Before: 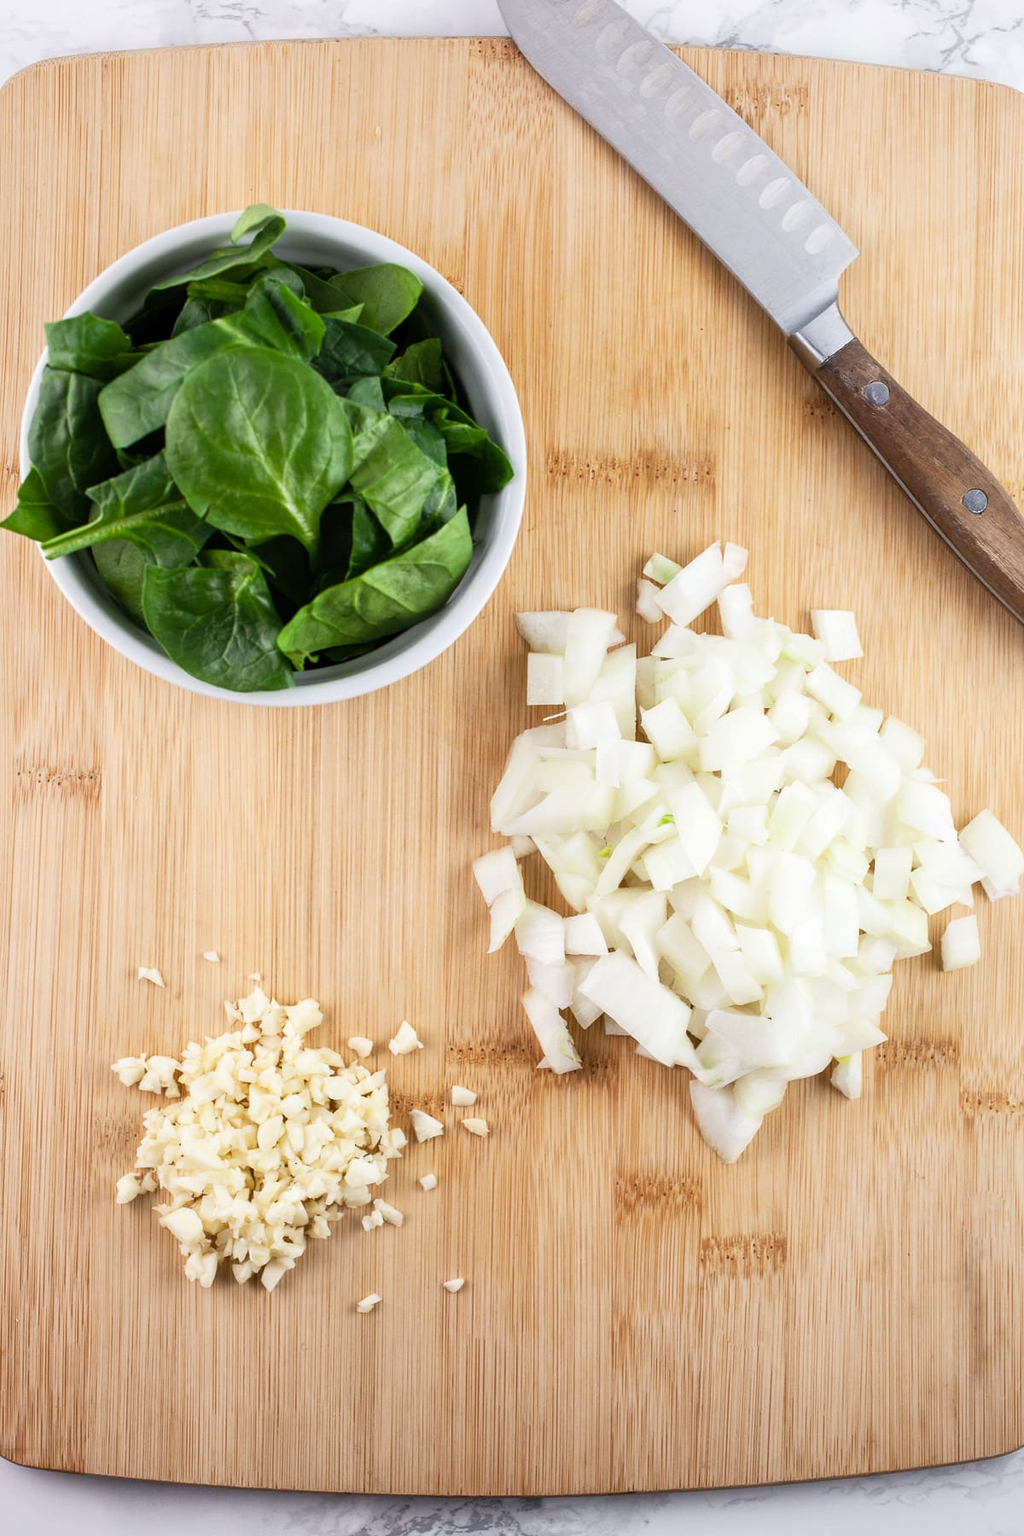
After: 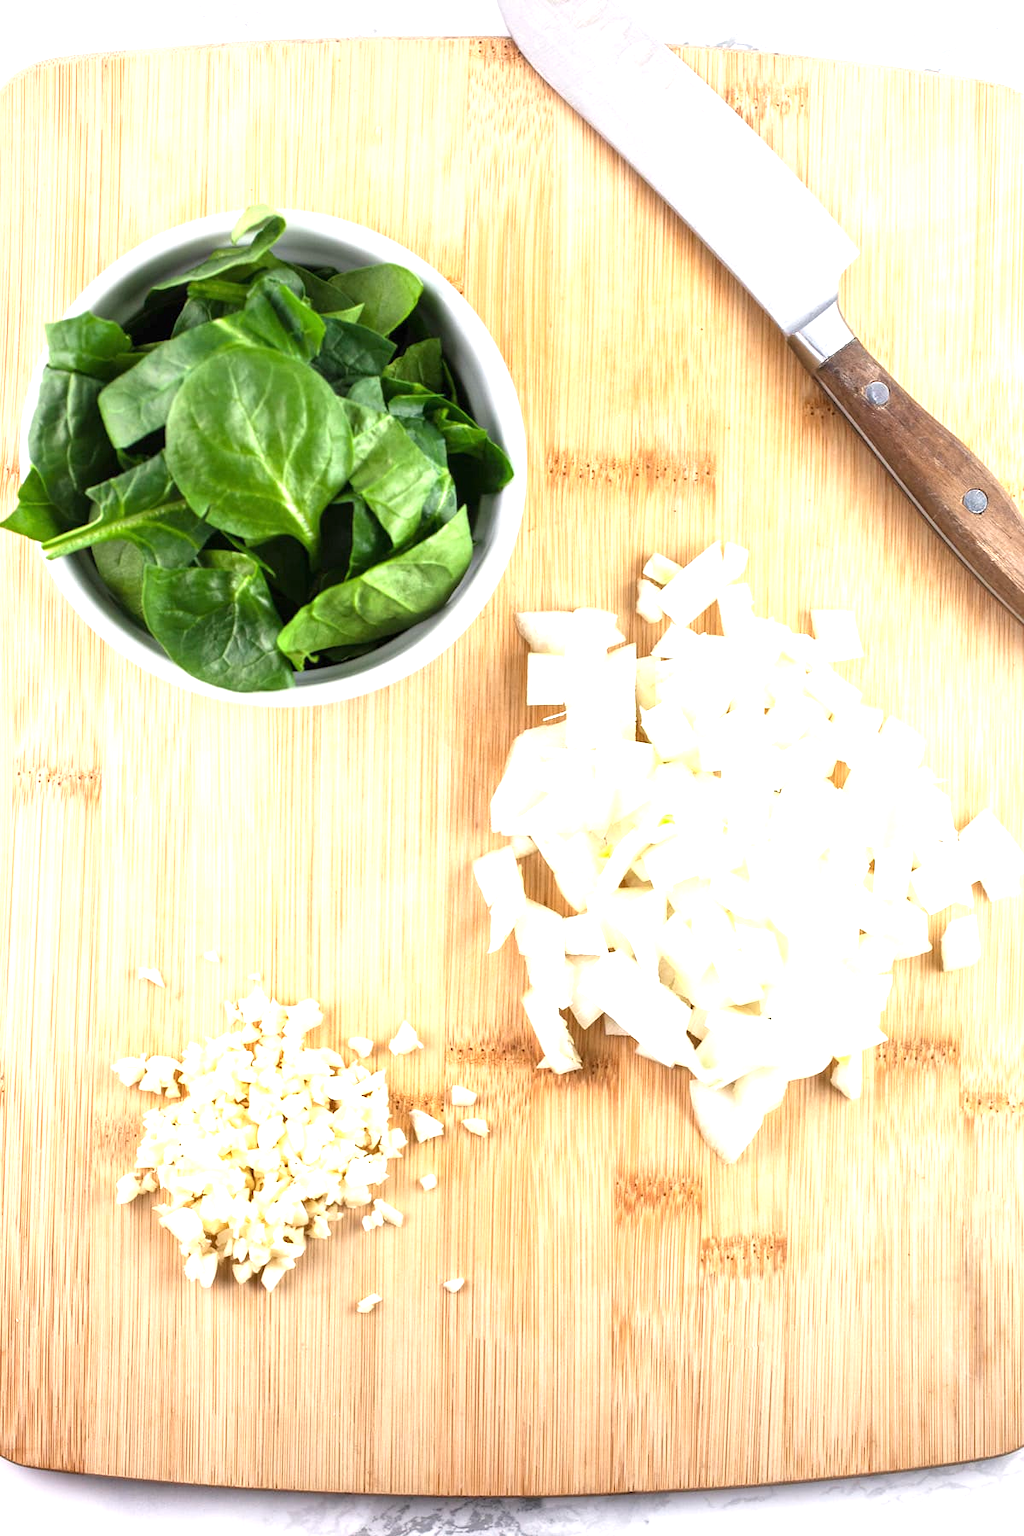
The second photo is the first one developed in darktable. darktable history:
exposure: black level correction 0, exposure 1 EV, compensate highlight preservation false
white balance: red 1.009, blue 0.985
